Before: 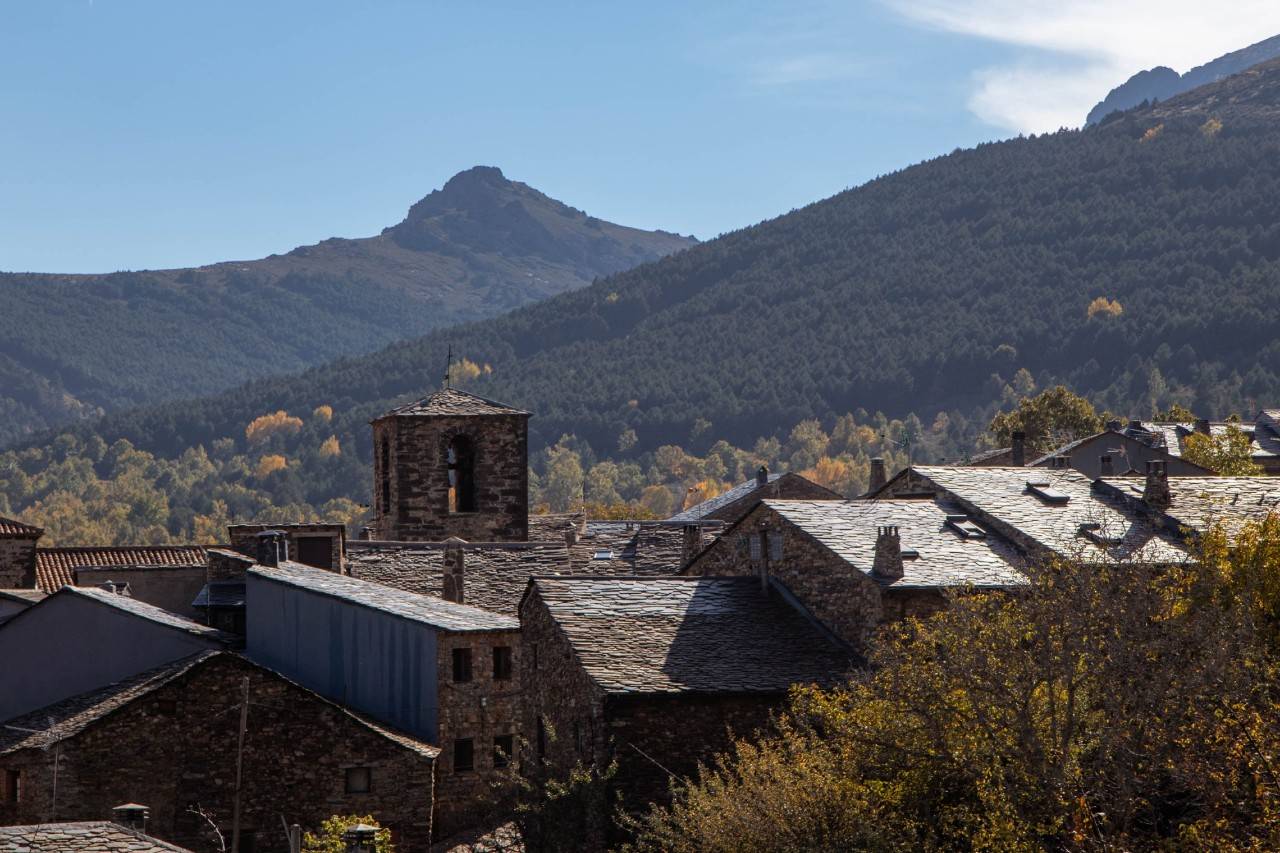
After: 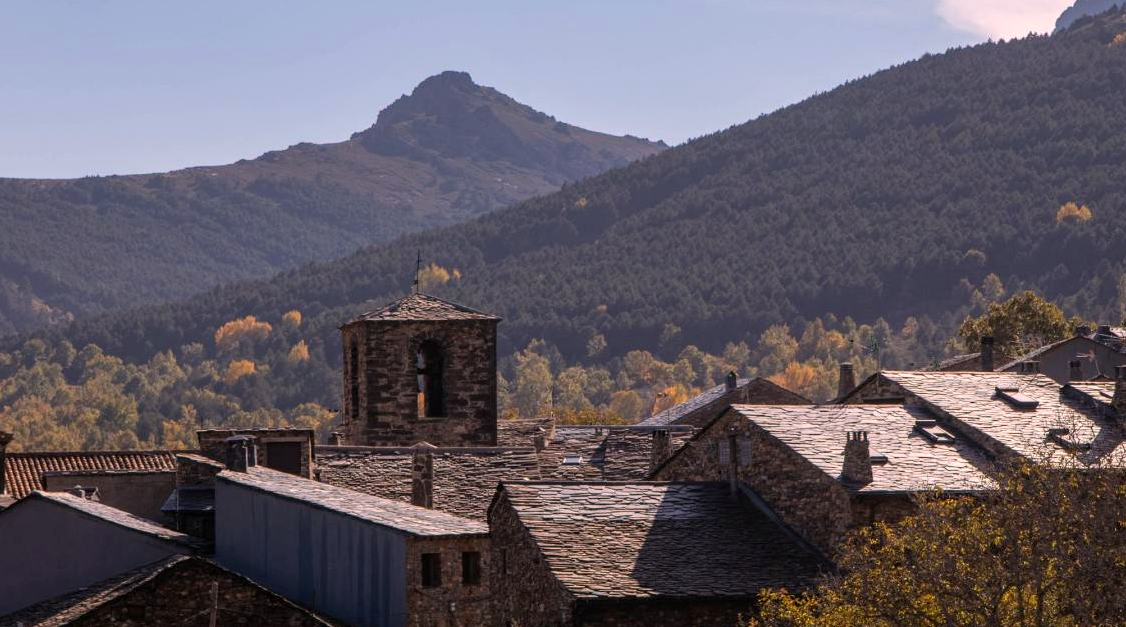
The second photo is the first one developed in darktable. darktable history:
color correction: highlights a* 12.23, highlights b* 5.41
tone equalizer: on, module defaults
crop and rotate: left 2.425%, top 11.305%, right 9.6%, bottom 15.08%
